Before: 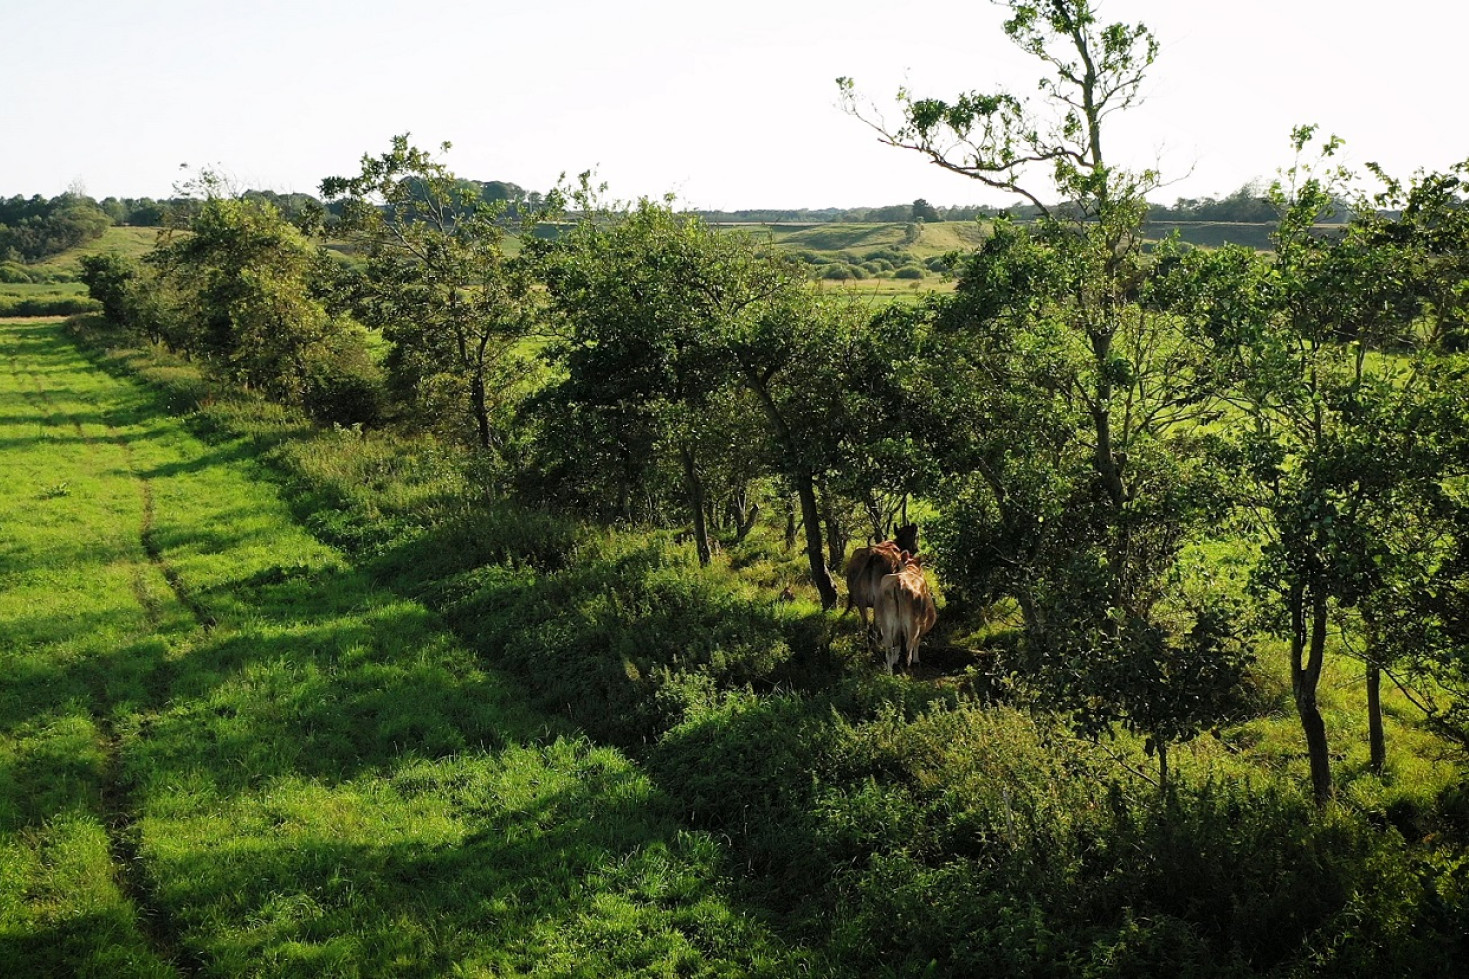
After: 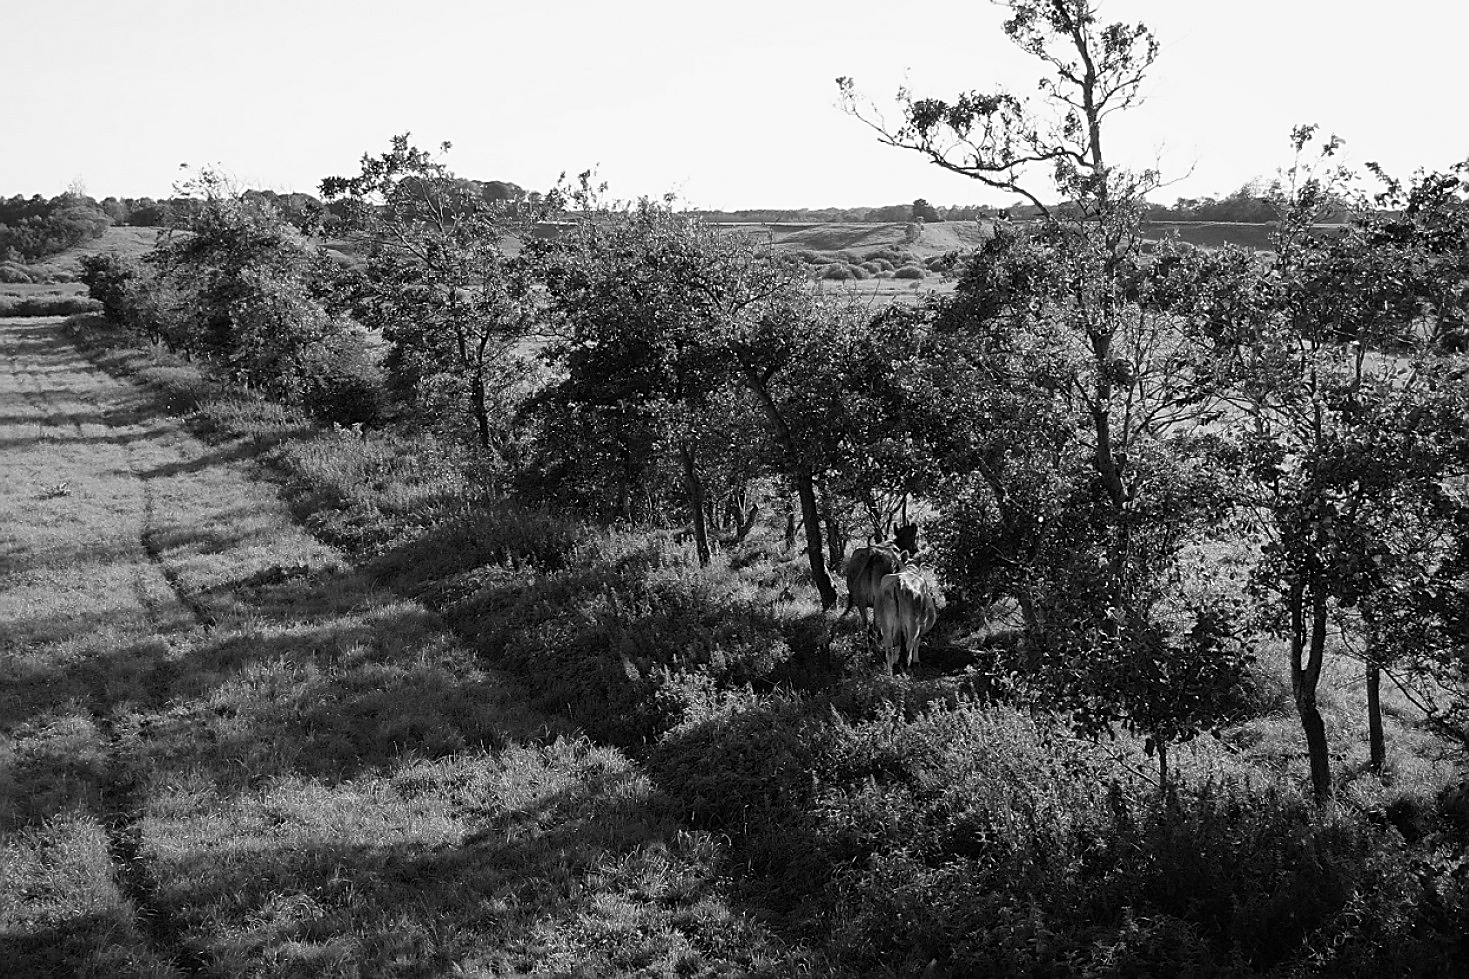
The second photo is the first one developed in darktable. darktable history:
sharpen: on, module defaults
monochrome: a 32, b 64, size 2.3
